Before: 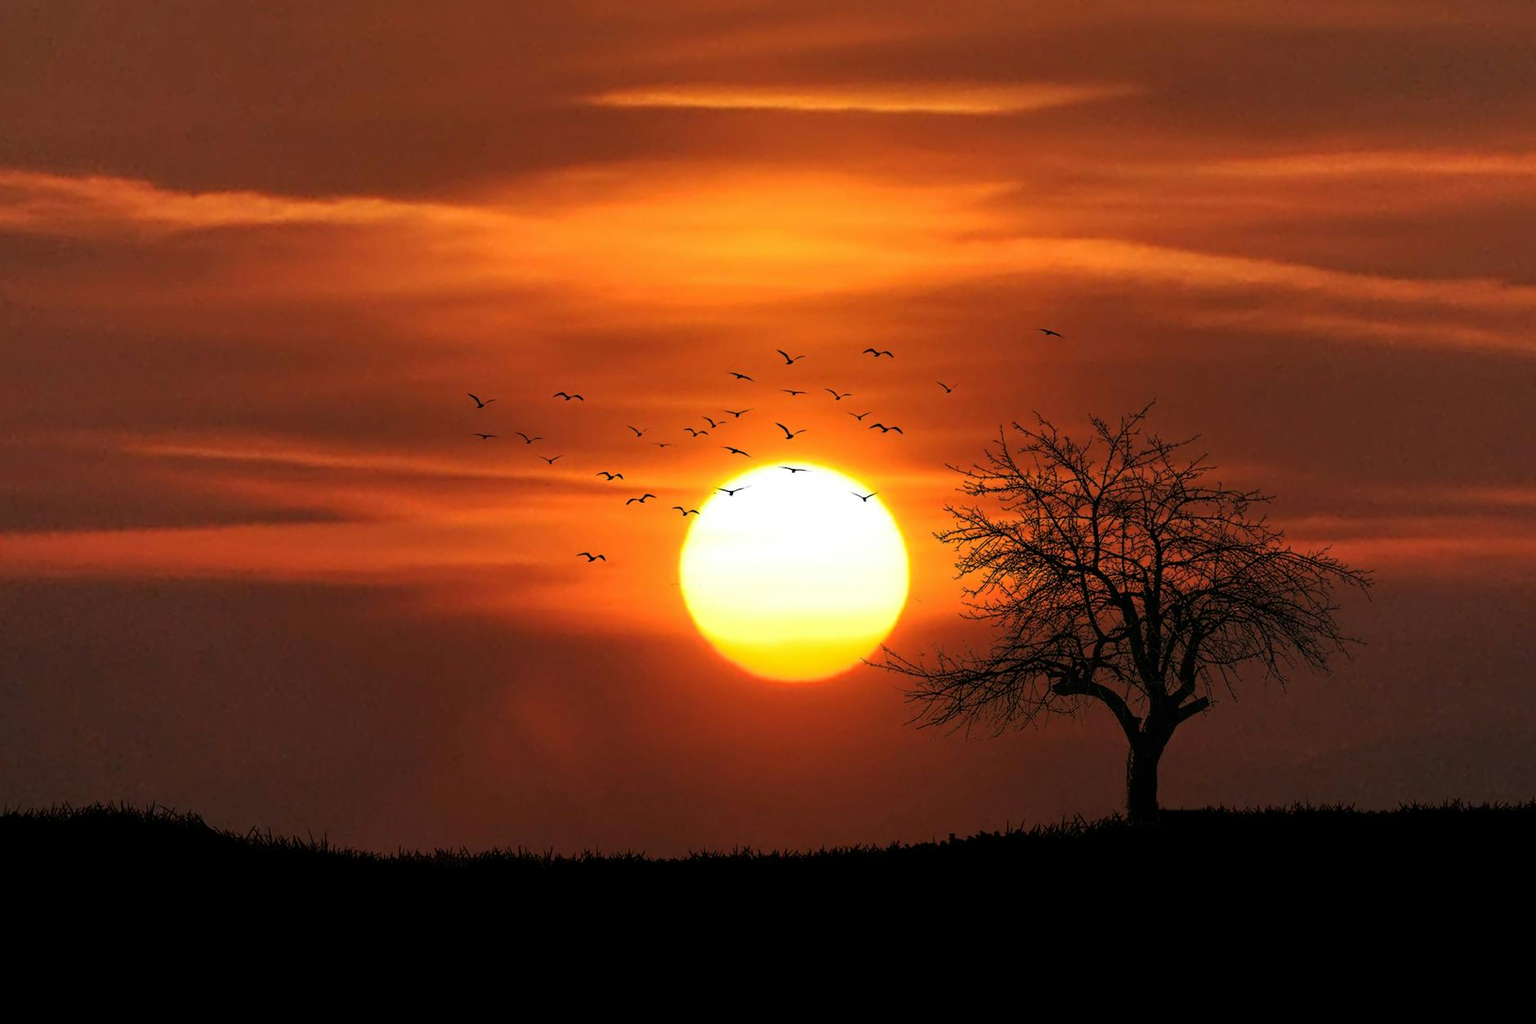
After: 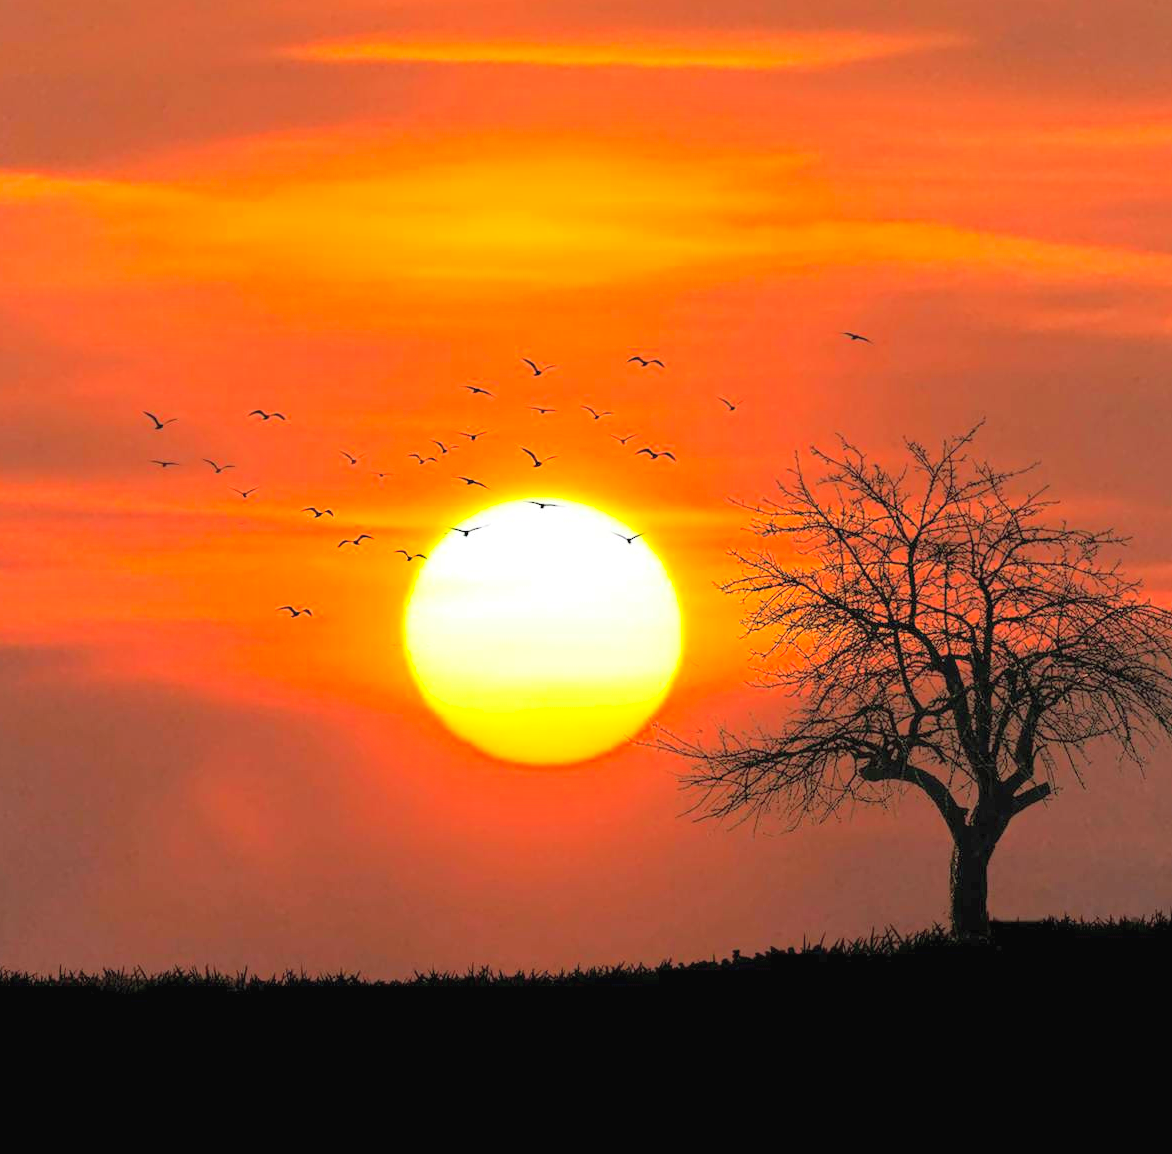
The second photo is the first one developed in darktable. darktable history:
global tonemap: drago (0.7, 100)
exposure: black level correction 0, exposure 1.6 EV, compensate exposure bias true, compensate highlight preservation false
crop and rotate: left 22.918%, top 5.629%, right 14.711%, bottom 2.247%
